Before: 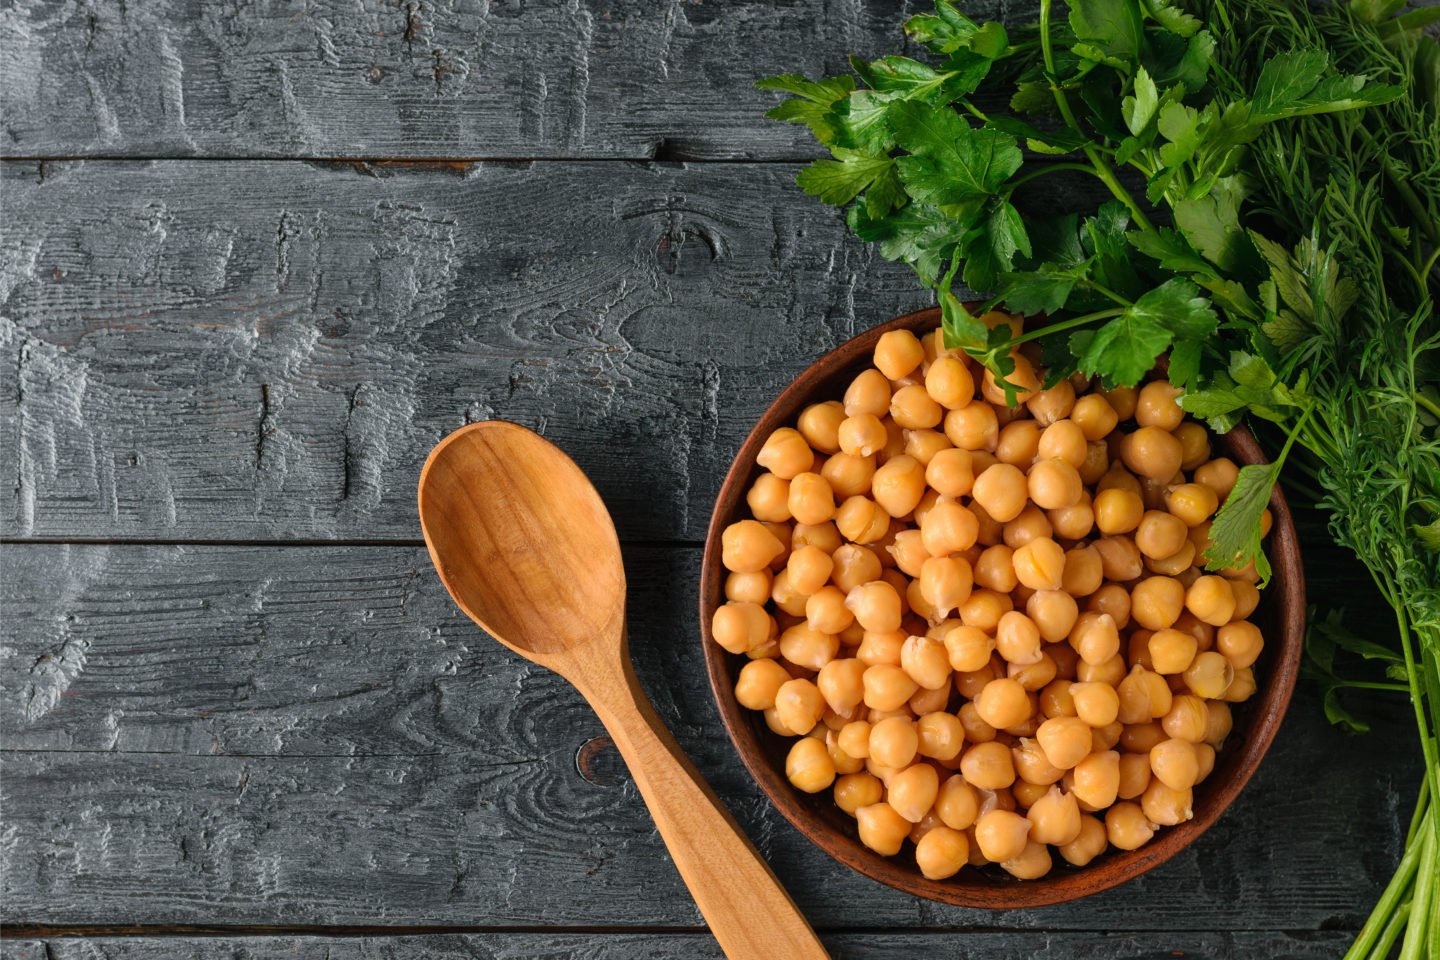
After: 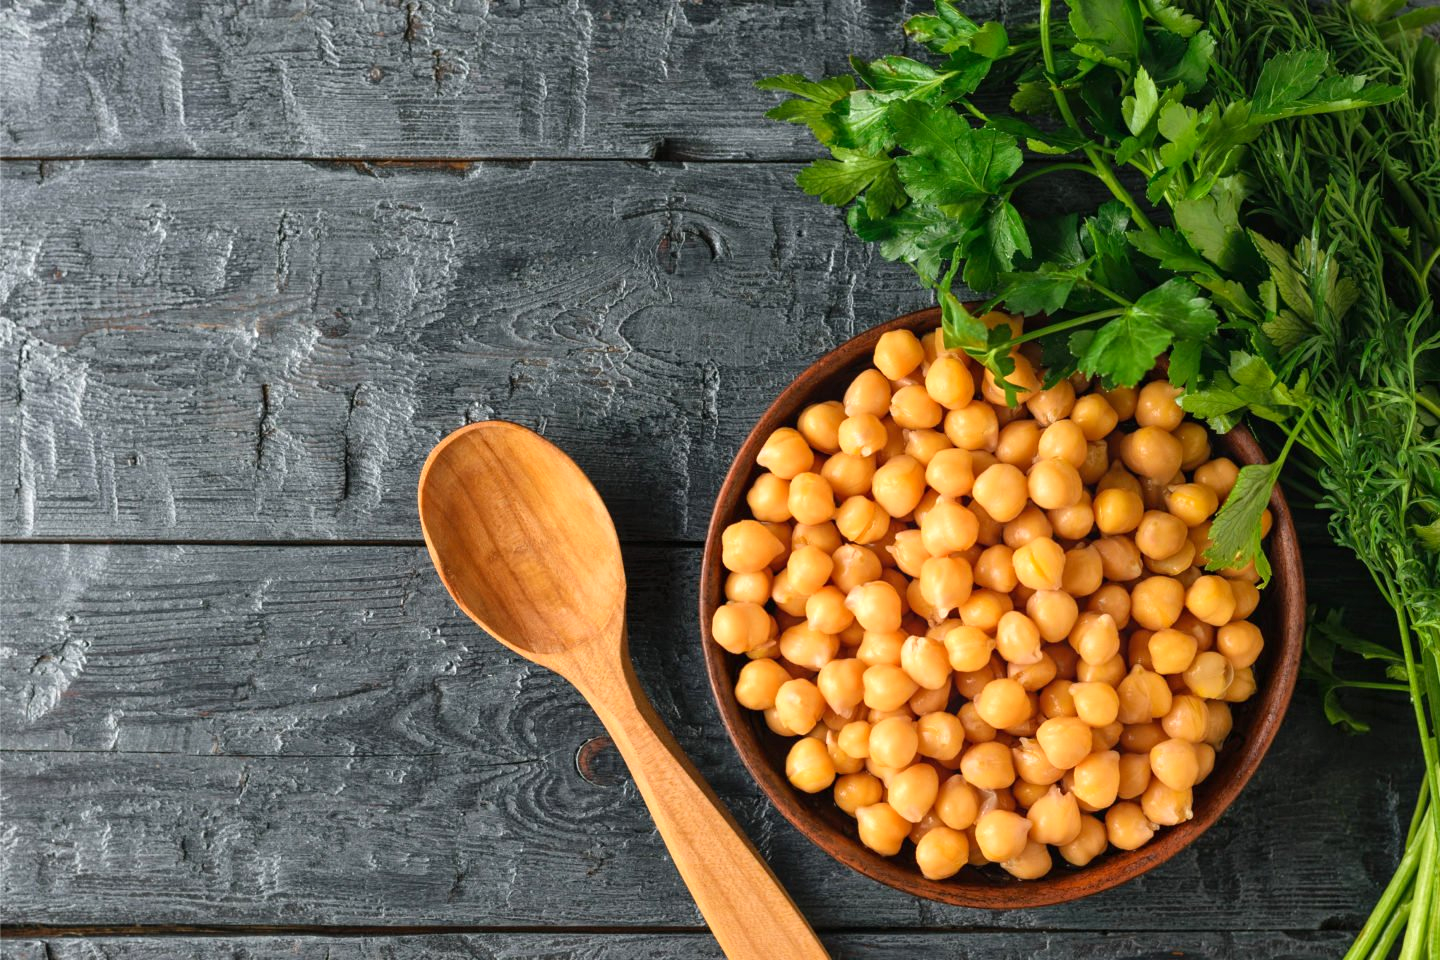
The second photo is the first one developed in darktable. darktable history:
exposure: black level correction 0.001, exposure 0.499 EV, compensate highlight preservation false
contrast equalizer: octaves 7, y [[0.579, 0.58, 0.505, 0.5, 0.5, 0.5], [0.5 ×6], [0.5 ×6], [0 ×6], [0 ×6]], mix -0.318
